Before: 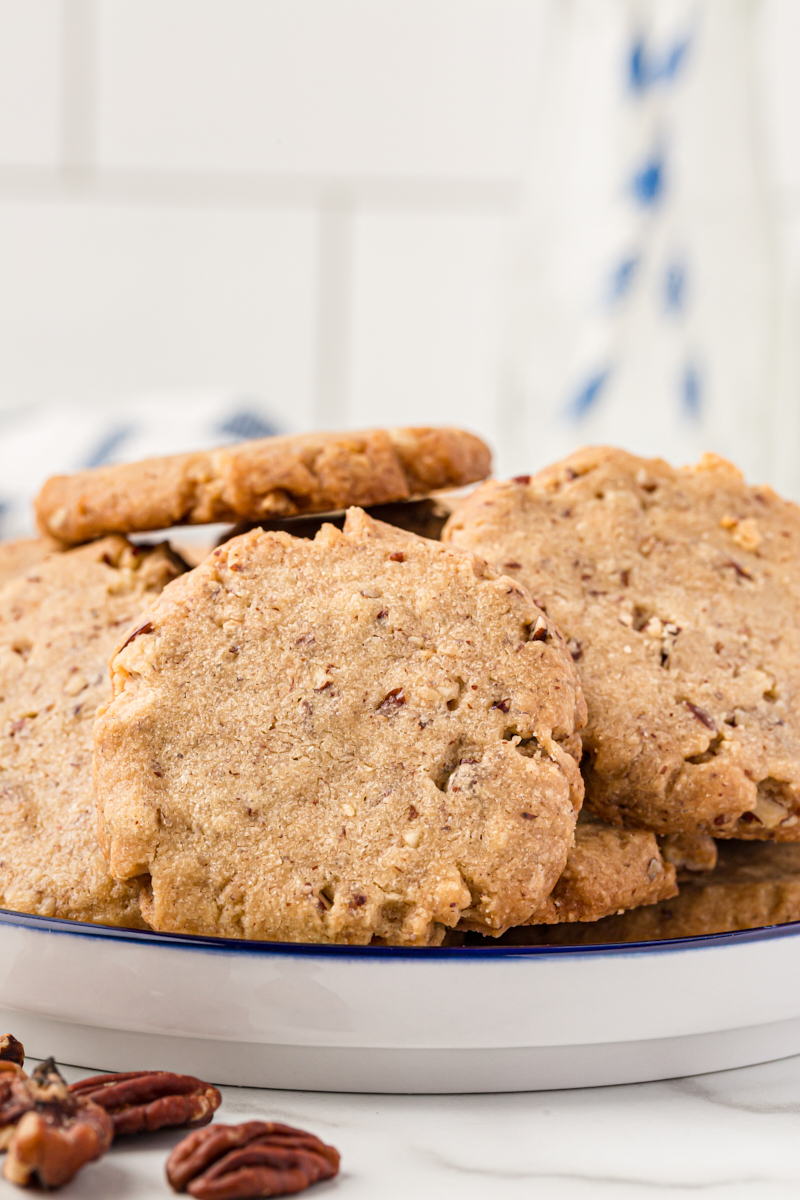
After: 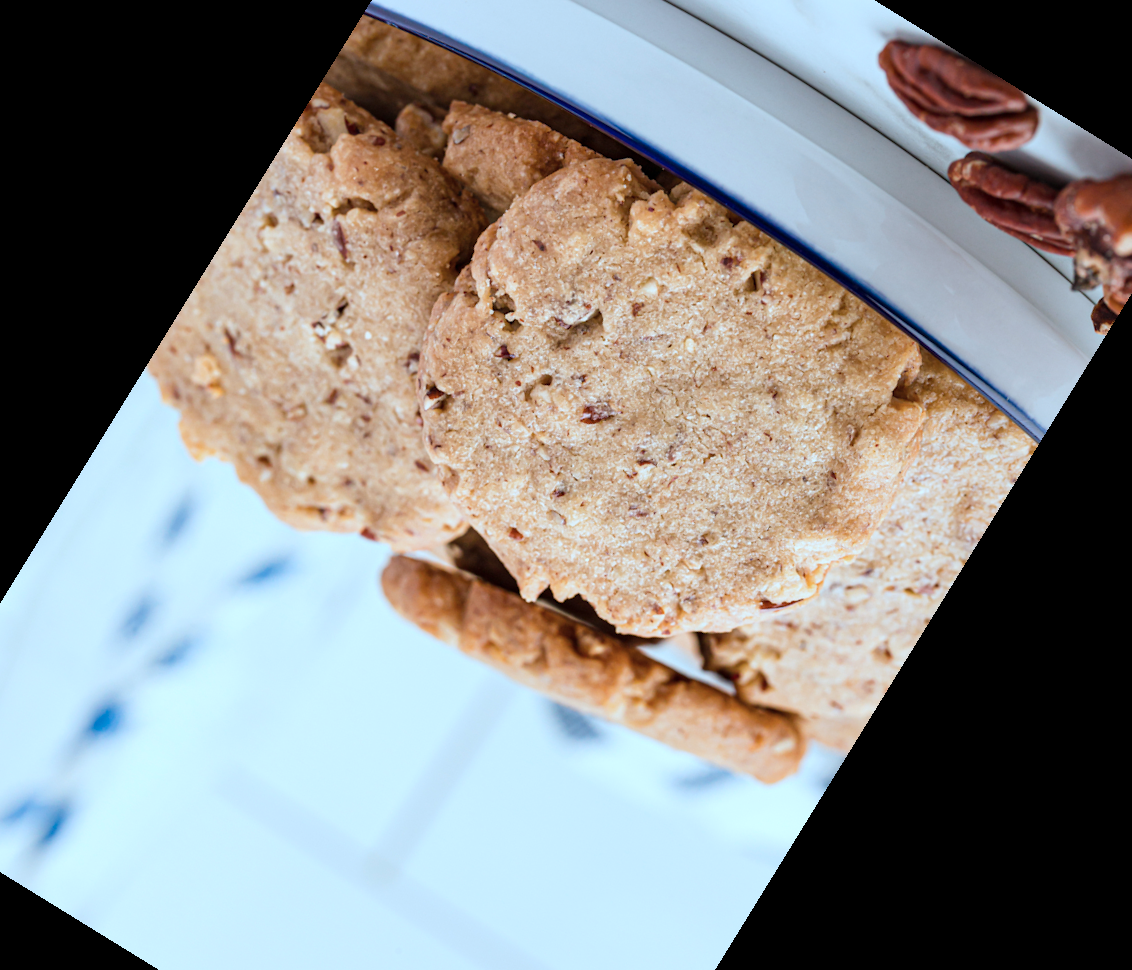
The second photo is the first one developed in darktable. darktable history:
crop and rotate: angle 148.36°, left 9.097%, top 15.564%, right 4.461%, bottom 17.105%
color correction: highlights a* -9.7, highlights b* -21.36
